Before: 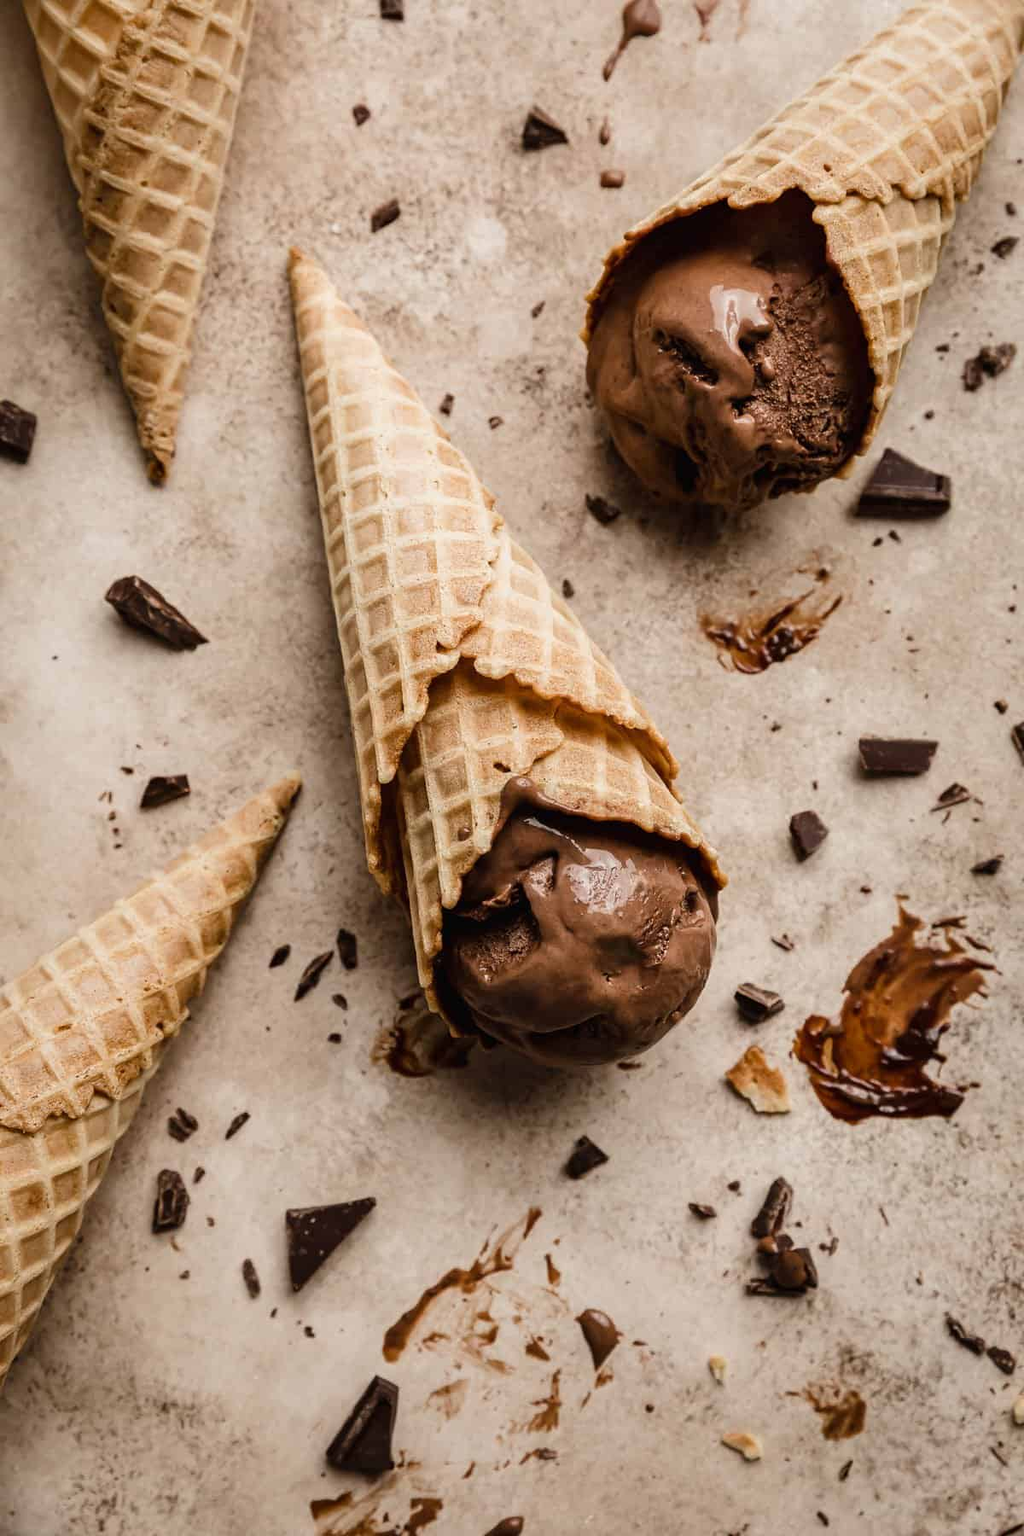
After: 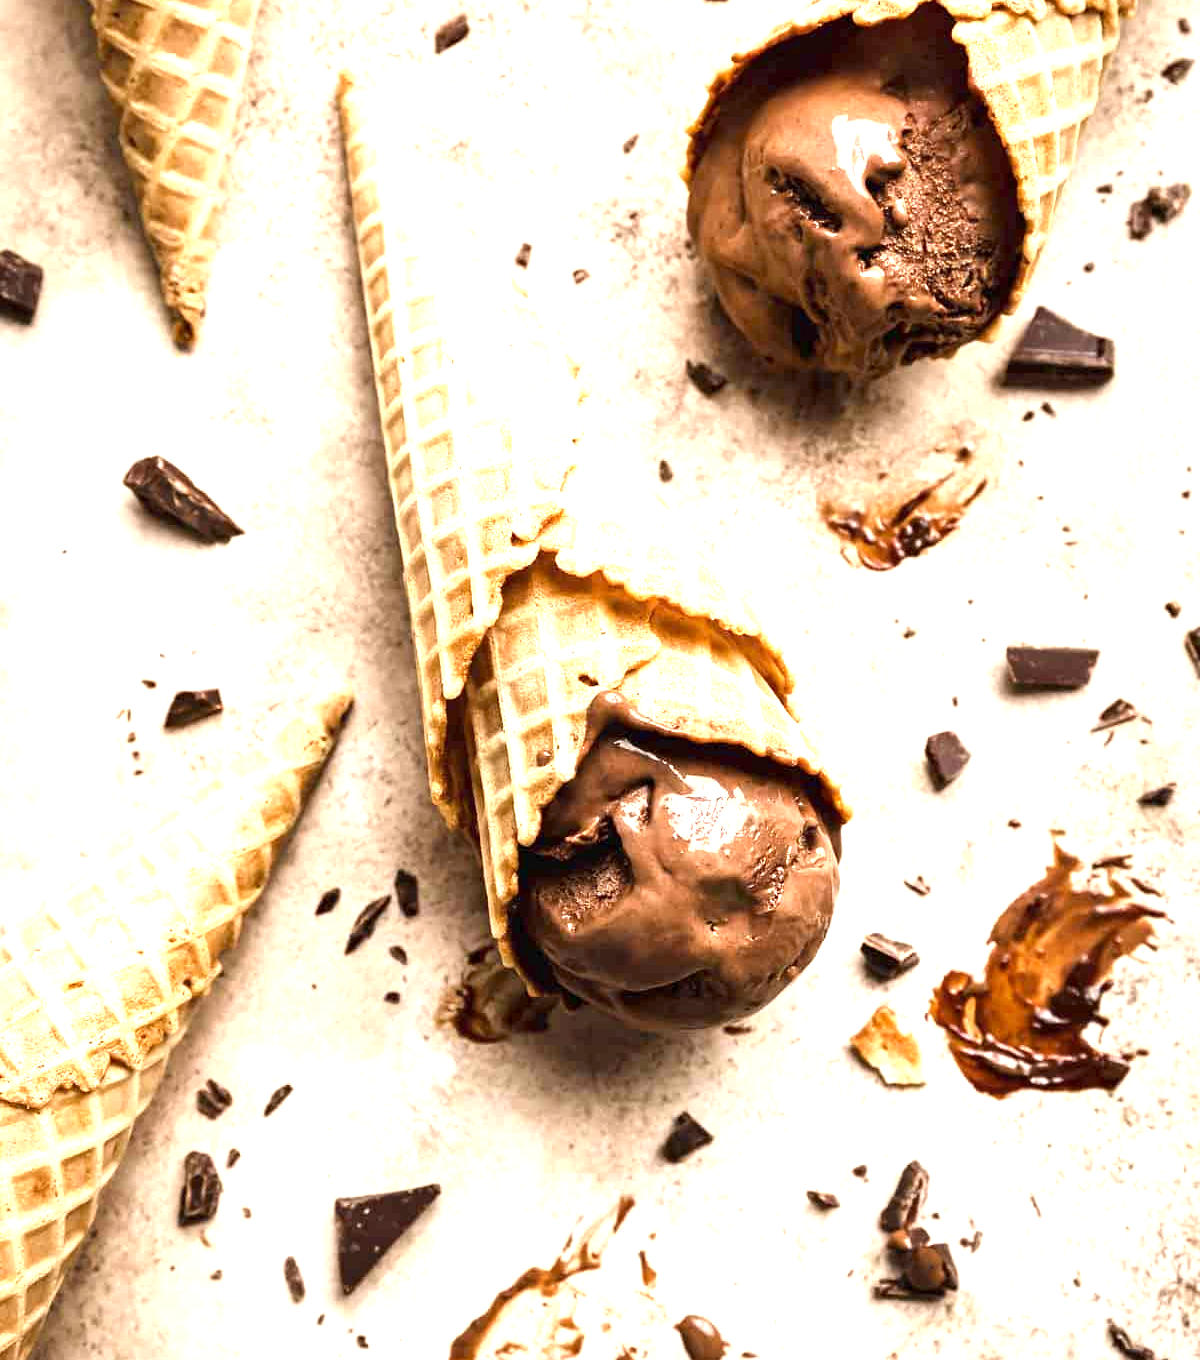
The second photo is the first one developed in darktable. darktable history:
tone equalizer: mask exposure compensation -0.497 EV
exposure: black level correction 0.001, exposure 1.658 EV, compensate exposure bias true, compensate highlight preservation false
crop and rotate: top 12.188%, bottom 12.232%
